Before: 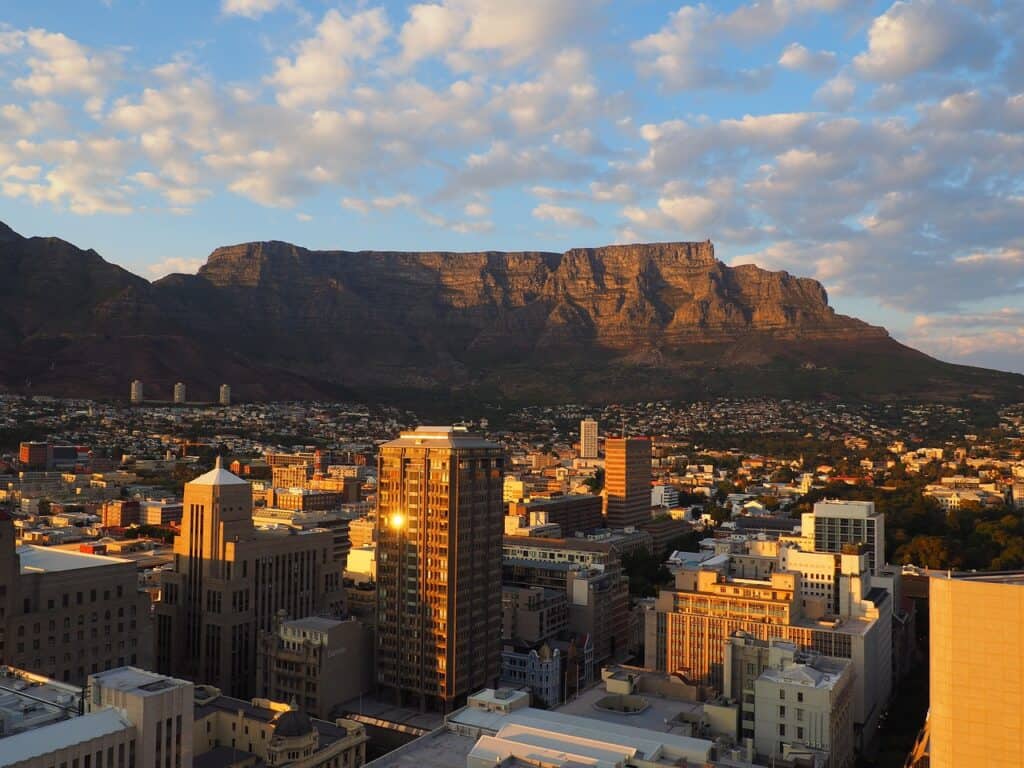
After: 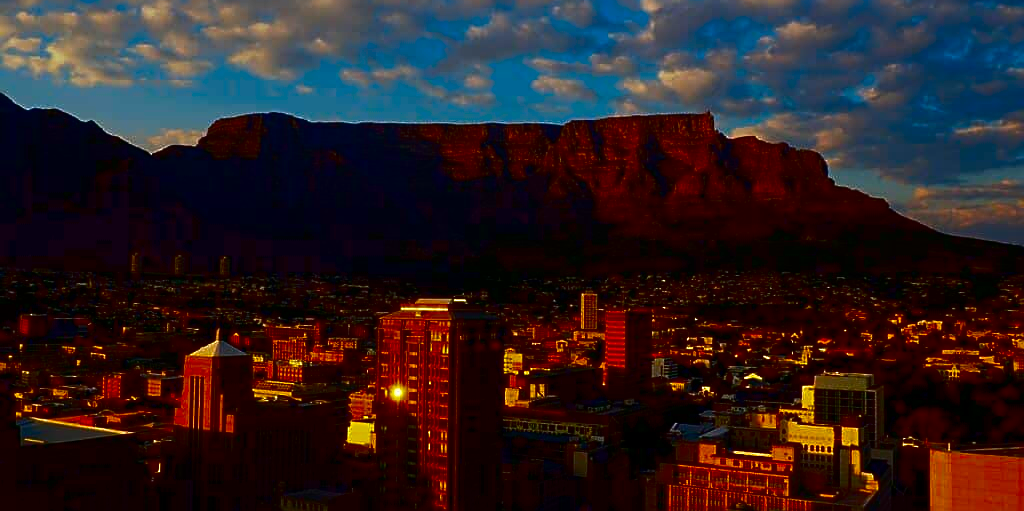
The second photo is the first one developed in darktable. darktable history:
sharpen: on, module defaults
contrast brightness saturation: brightness -0.995, saturation 0.981
crop: top 16.716%, bottom 16.708%
